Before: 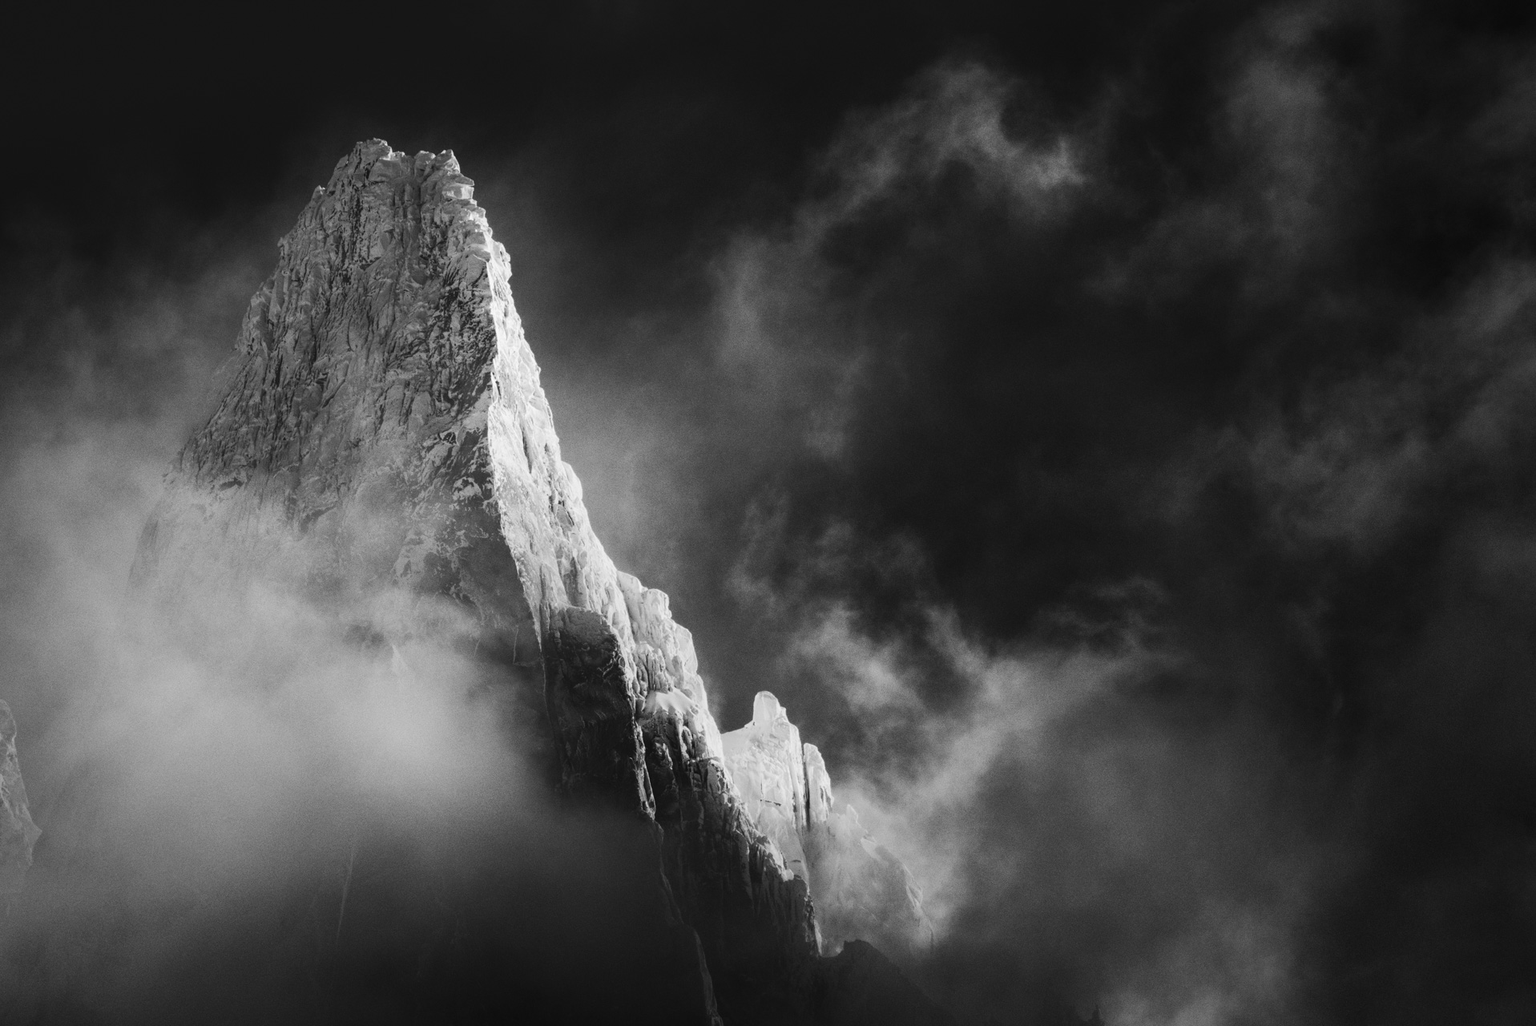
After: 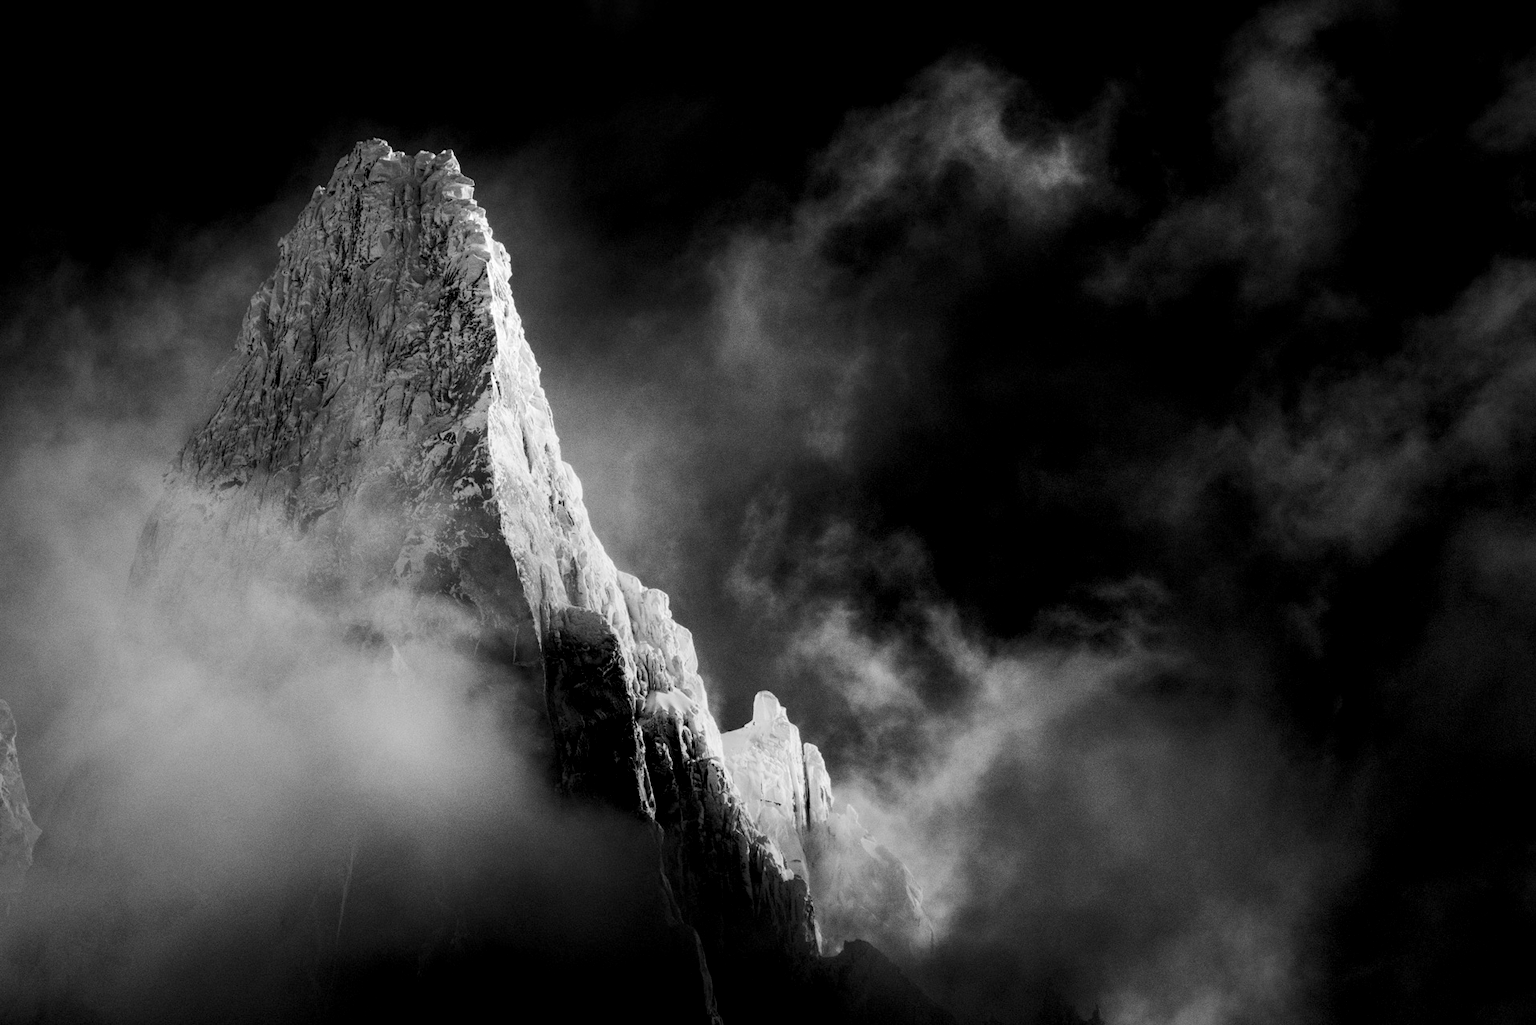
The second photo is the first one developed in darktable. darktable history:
exposure: black level correction 0.006, exposure -0.222 EV, compensate highlight preservation false
contrast equalizer: y [[0.627 ×6], [0.563 ×6], [0 ×6], [0 ×6], [0 ×6]], mix 0.305
